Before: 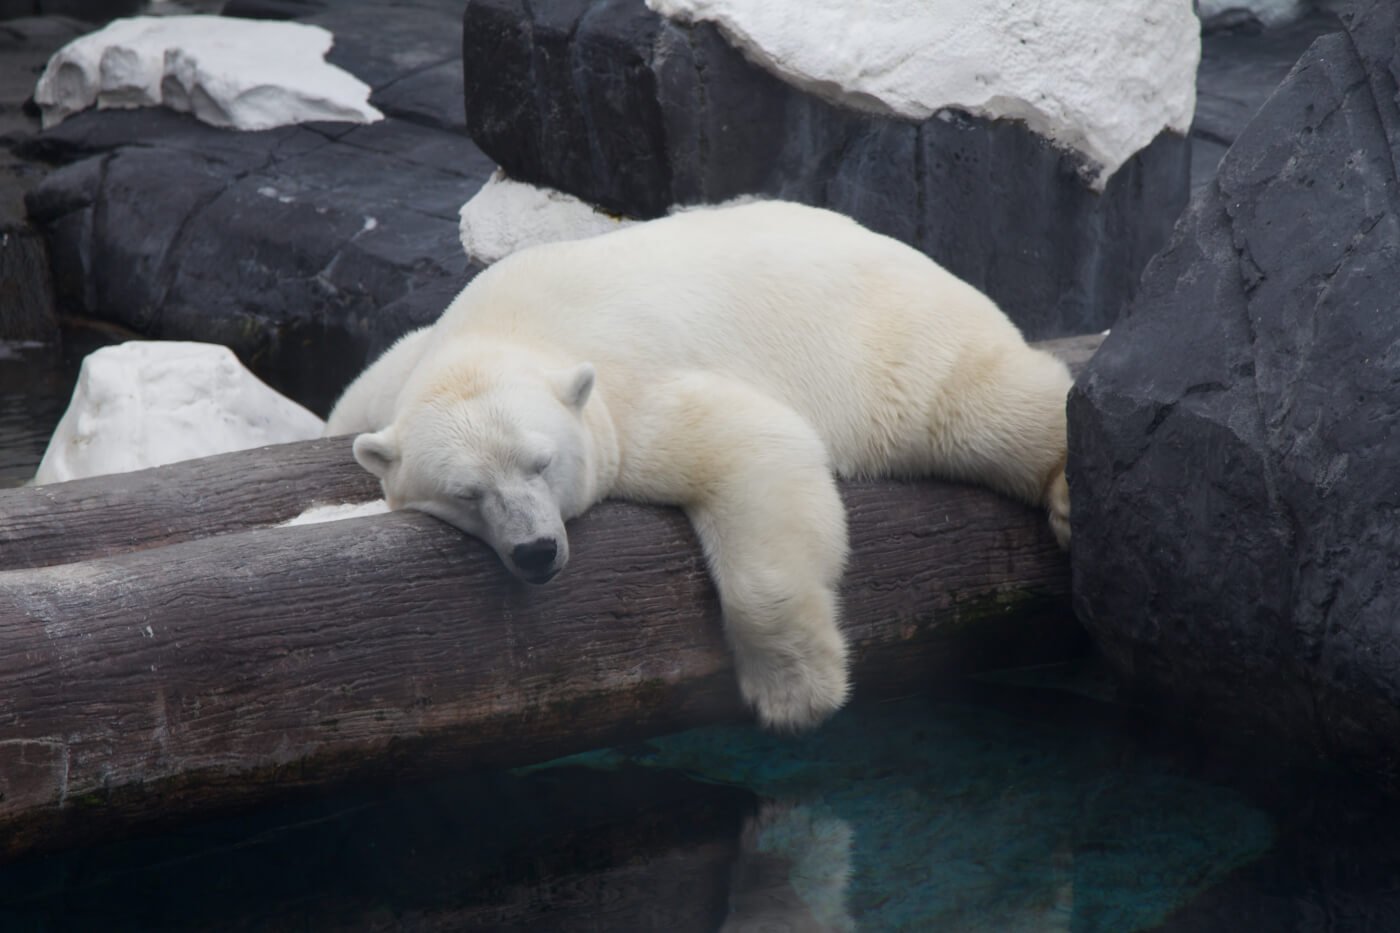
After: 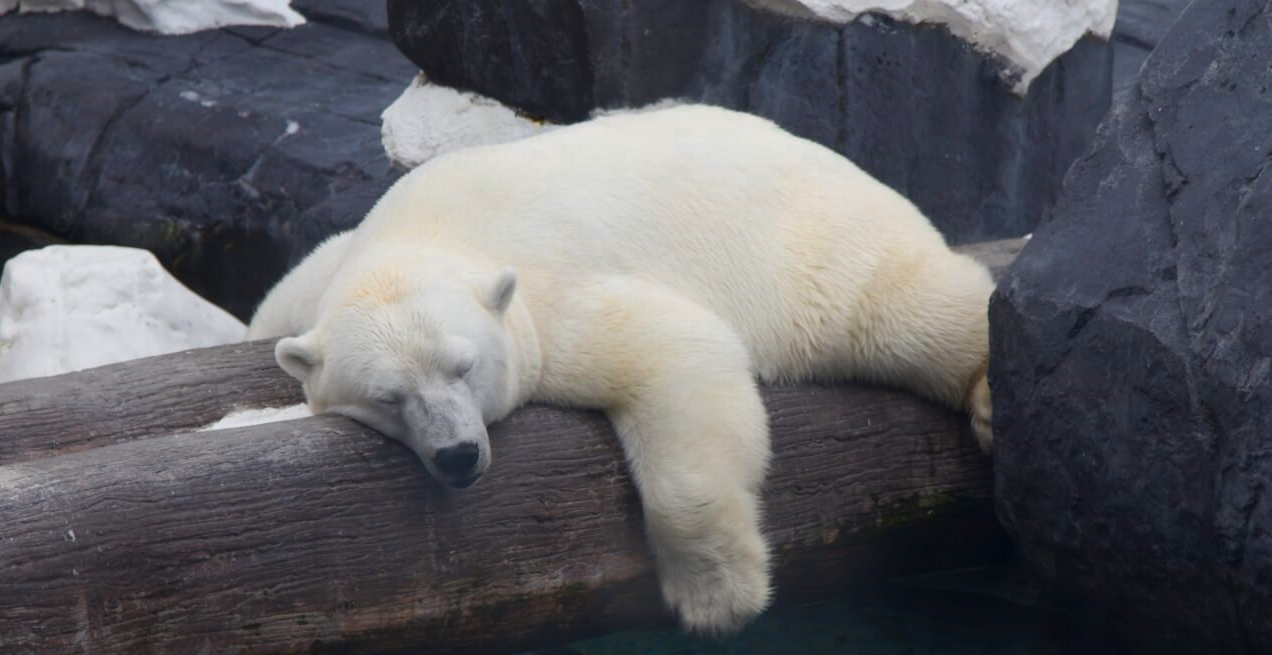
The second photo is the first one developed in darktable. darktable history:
color zones: curves: ch0 [(0.099, 0.624) (0.257, 0.596) (0.384, 0.376) (0.529, 0.492) (0.697, 0.564) (0.768, 0.532) (0.908, 0.644)]; ch1 [(0.112, 0.564) (0.254, 0.612) (0.432, 0.676) (0.592, 0.456) (0.743, 0.684) (0.888, 0.536)]; ch2 [(0.25, 0.5) (0.469, 0.36) (0.75, 0.5)]
crop: left 5.596%, top 10.314%, right 3.534%, bottom 19.395%
